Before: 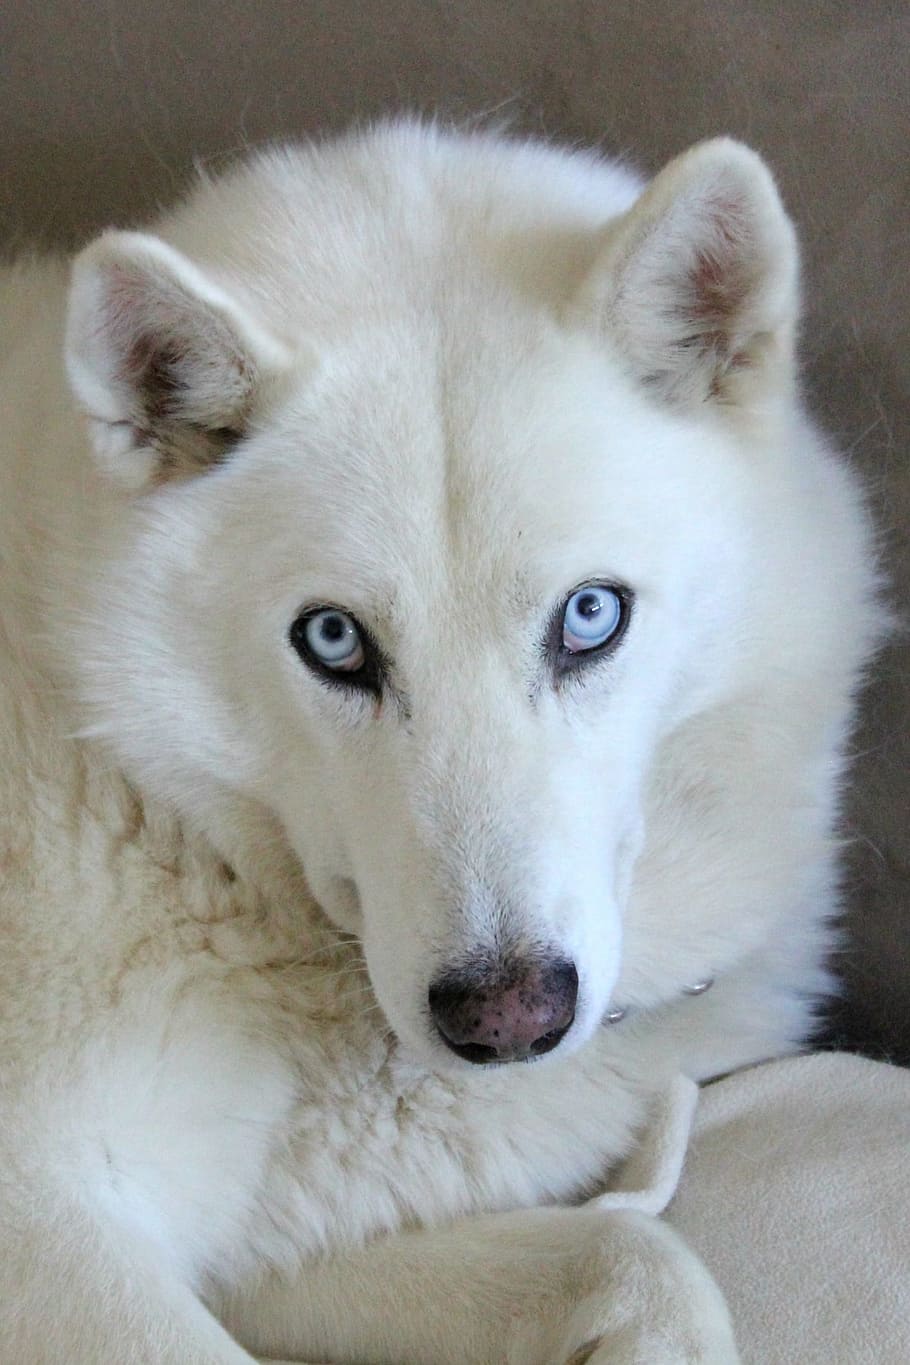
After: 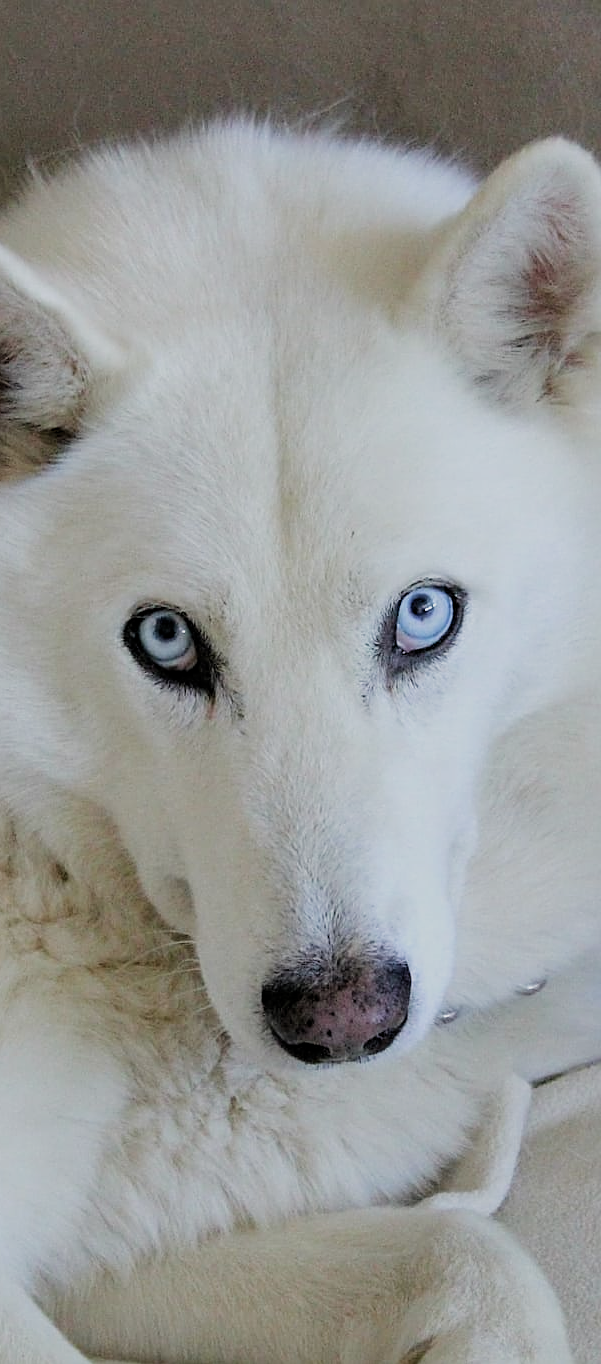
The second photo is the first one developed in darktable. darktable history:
sharpen: on, module defaults
filmic rgb: middle gray luminance 18.42%, black relative exposure -11.25 EV, white relative exposure 3.75 EV, threshold 6 EV, target black luminance 0%, hardness 5.87, latitude 57.4%, contrast 0.963, shadows ↔ highlights balance 49.98%, add noise in highlights 0, preserve chrominance luminance Y, color science v3 (2019), use custom middle-gray values true, iterations of high-quality reconstruction 0, contrast in highlights soft, enable highlight reconstruction true
crop and rotate: left 18.442%, right 15.508%
